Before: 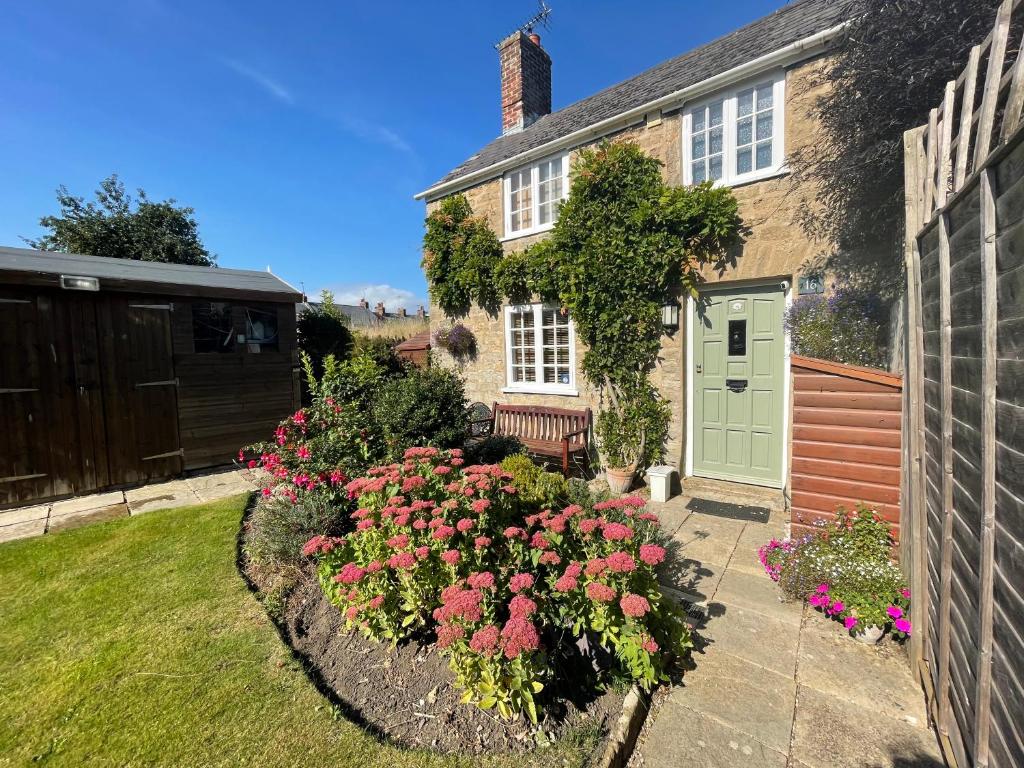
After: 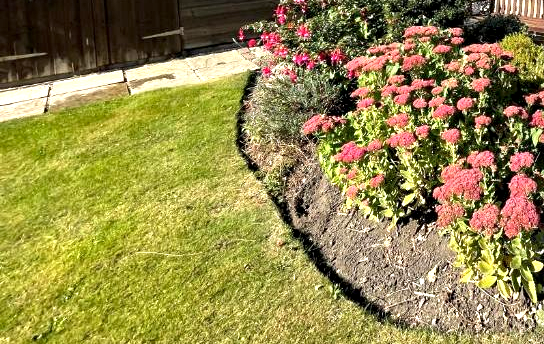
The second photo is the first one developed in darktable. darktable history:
crop and rotate: top 54.941%, right 46.825%, bottom 0.144%
contrast equalizer: octaves 7, y [[0.535, 0.543, 0.548, 0.548, 0.542, 0.532], [0.5 ×6], [0.5 ×6], [0 ×6], [0 ×6]]
exposure: exposure 0.655 EV, compensate highlight preservation false
